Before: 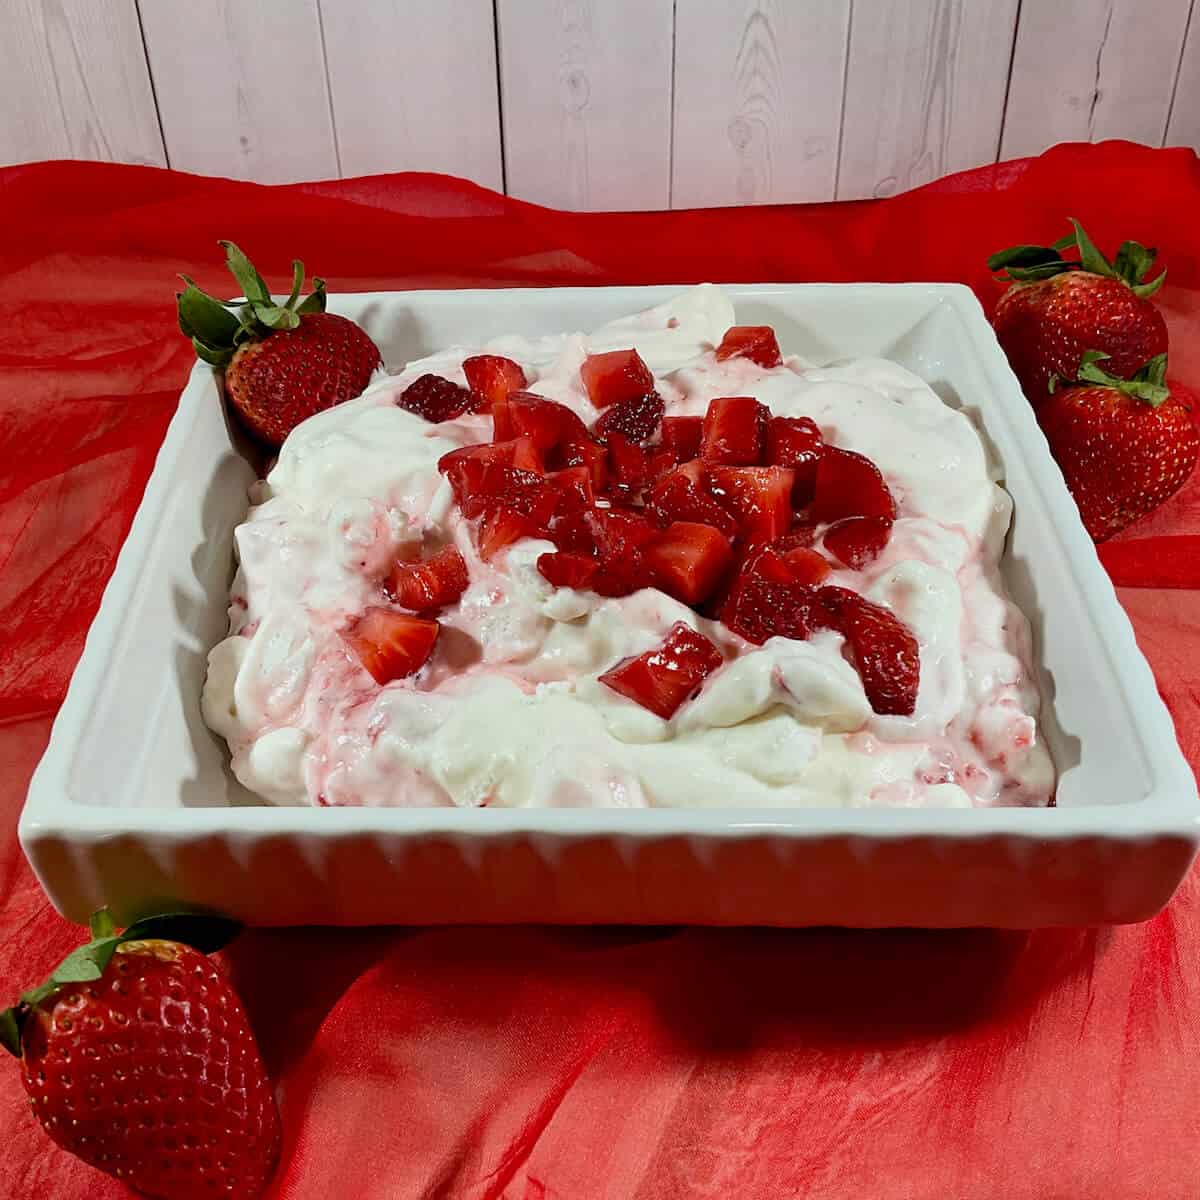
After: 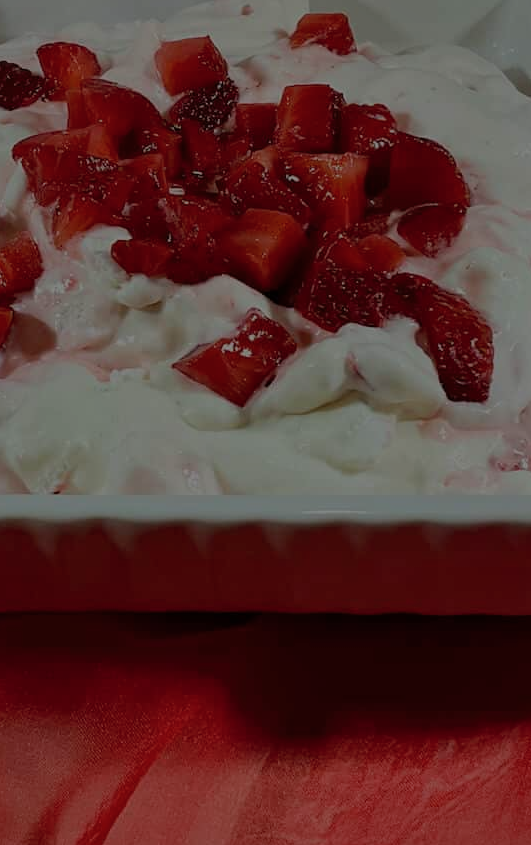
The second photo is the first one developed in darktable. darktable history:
exposure: exposure -1.934 EV, compensate highlight preservation false
shadows and highlights: shadows 40.01, highlights -60.1
crop: left 35.577%, top 26.097%, right 20.106%, bottom 3.447%
